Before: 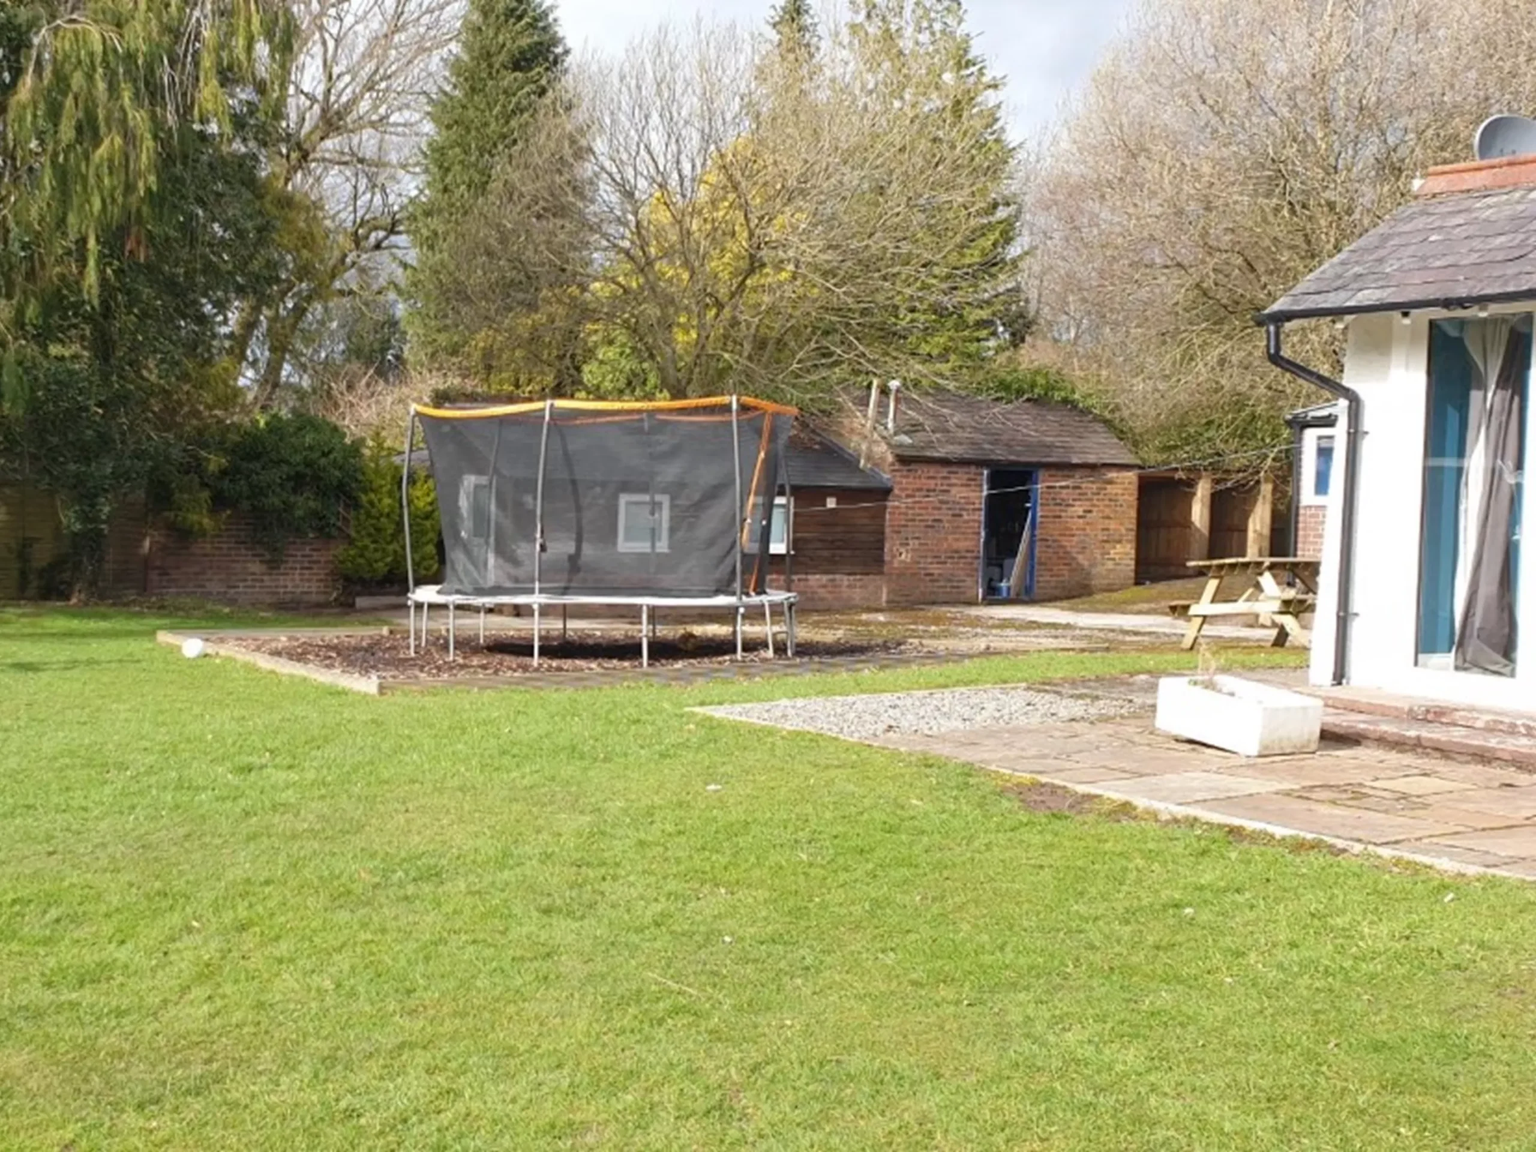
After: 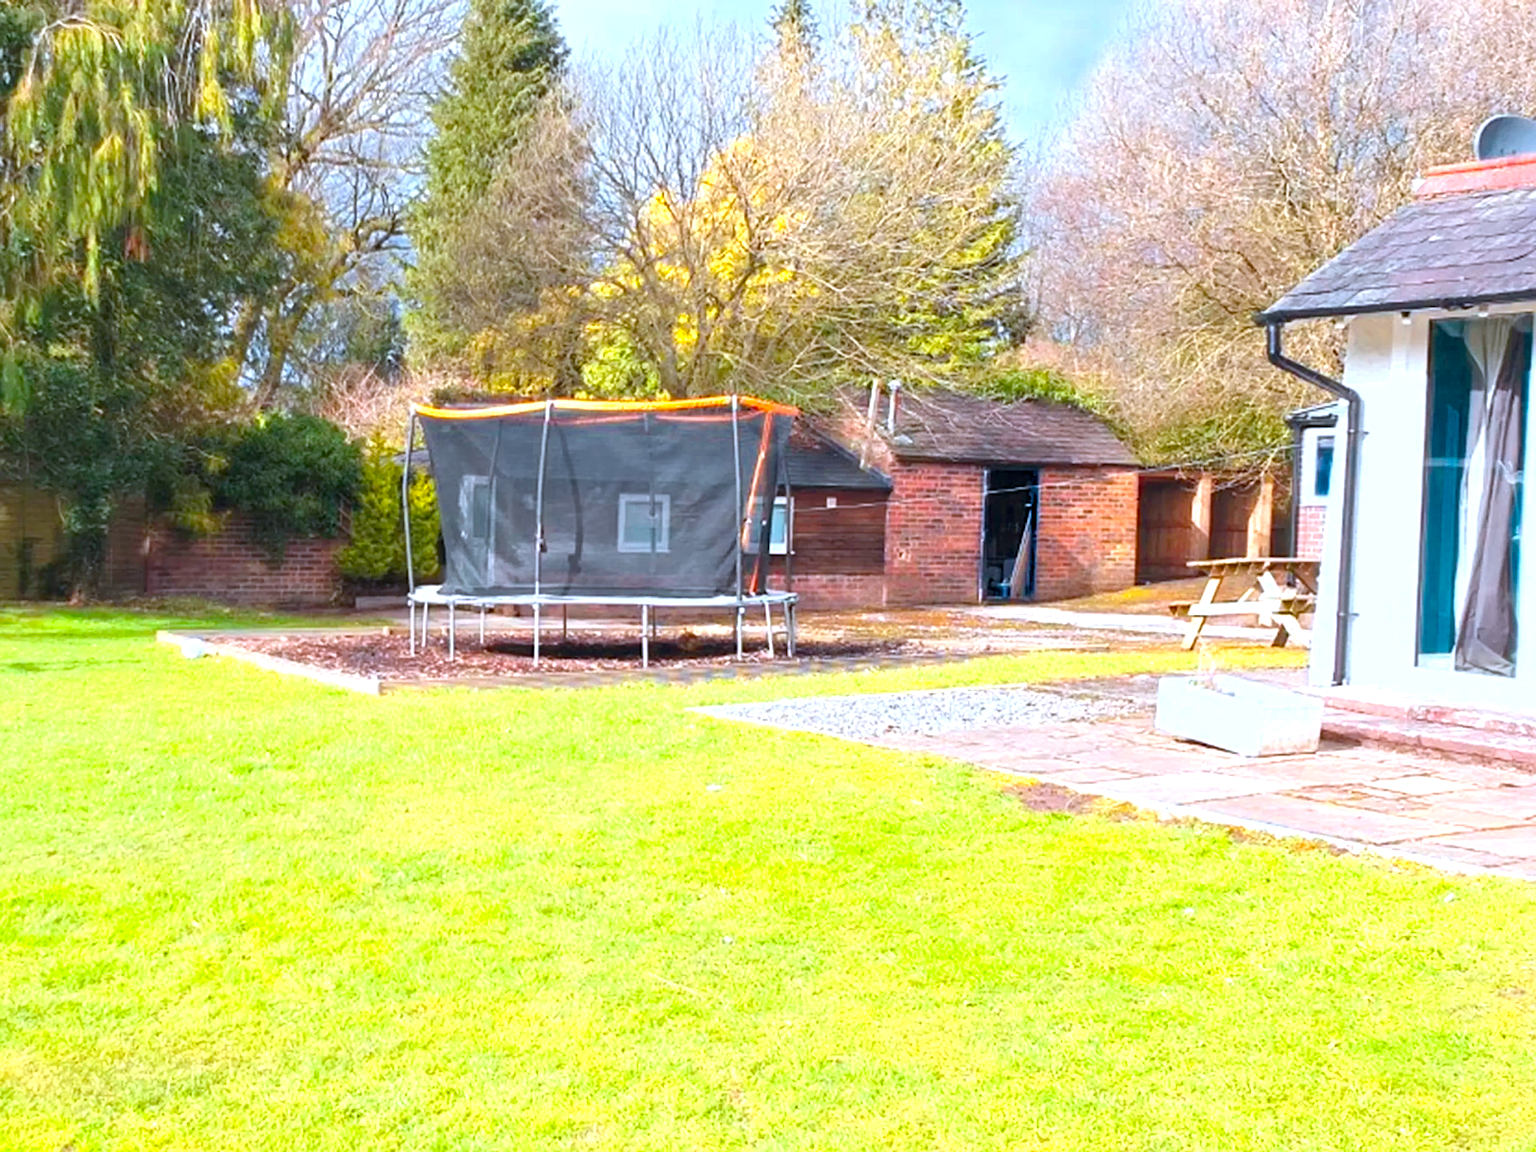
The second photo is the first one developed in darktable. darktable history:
color calibration: output R [1.422, -0.35, -0.252, 0], output G [-0.238, 1.259, -0.084, 0], output B [-0.081, -0.196, 1.58, 0], output brightness [0.49, 0.671, -0.57, 0], illuminant same as pipeline (D50), adaptation none (bypass), saturation algorithm version 1 (2020)
sharpen: on, module defaults
